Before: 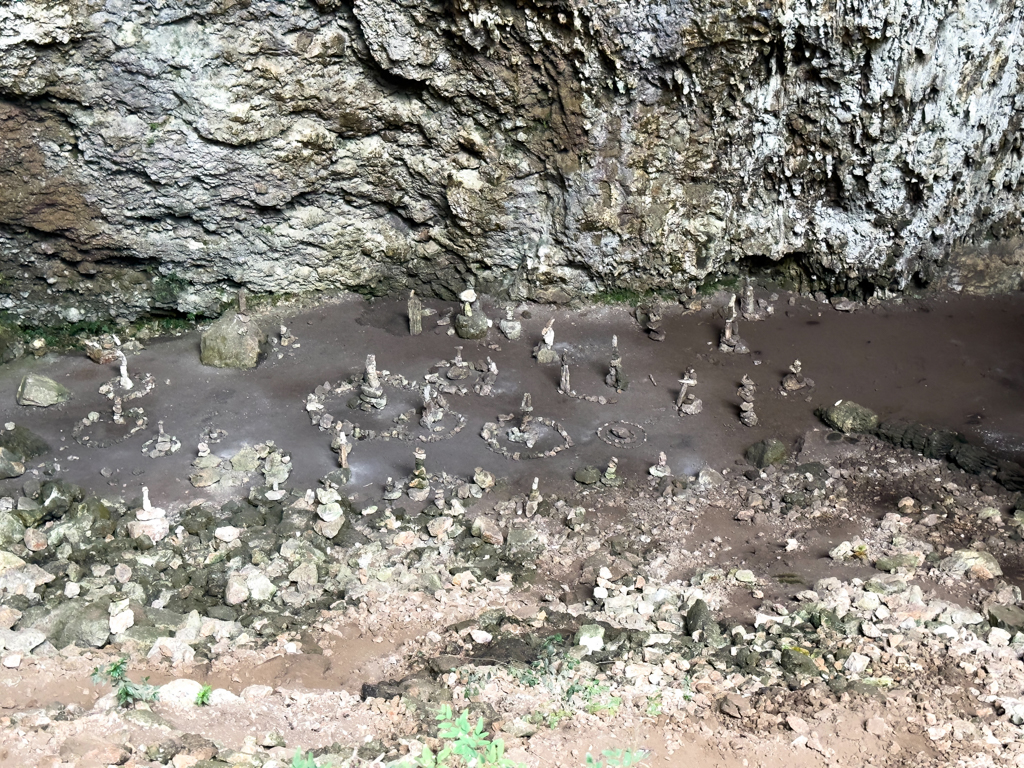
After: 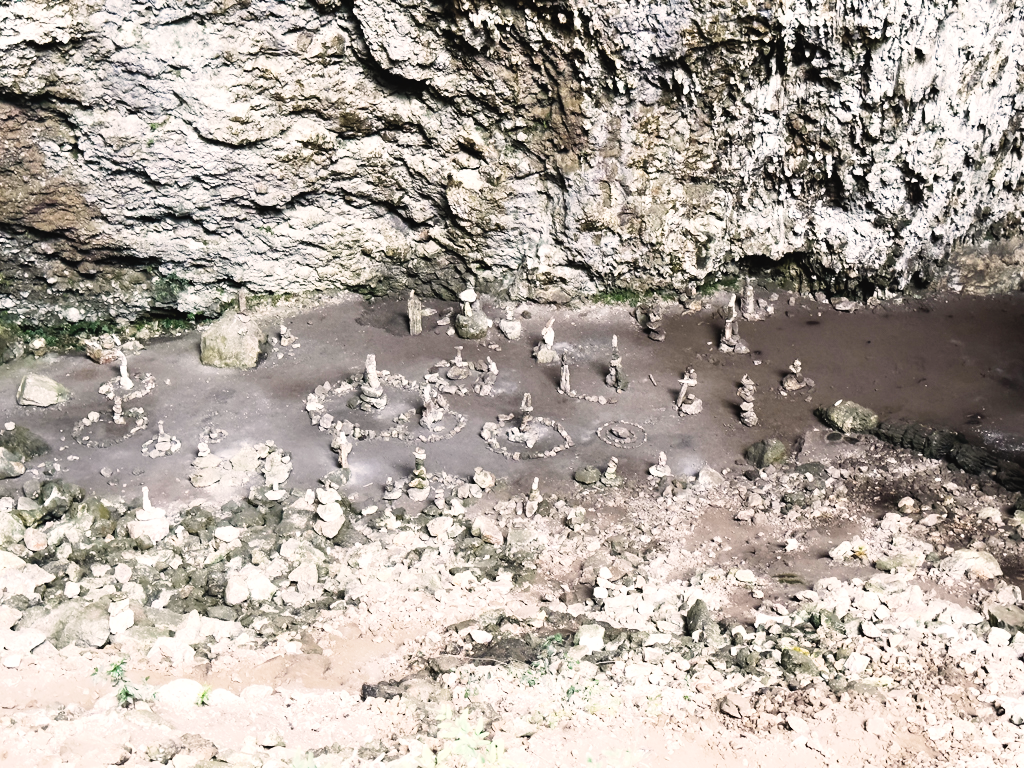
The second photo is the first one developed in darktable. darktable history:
exposure: exposure 0.6 EV, compensate exposure bias true, compensate highlight preservation false
color correction: highlights a* 5.53, highlights b* 5.2, saturation 0.668
tone curve: curves: ch0 [(0, 0.031) (0.139, 0.084) (0.311, 0.278) (0.495, 0.544) (0.718, 0.816) (0.841, 0.909) (1, 0.967)]; ch1 [(0, 0) (0.272, 0.249) (0.388, 0.385) (0.469, 0.456) (0.495, 0.497) (0.538, 0.545) (0.578, 0.595) (0.707, 0.778) (1, 1)]; ch2 [(0, 0) (0.125, 0.089) (0.353, 0.329) (0.443, 0.408) (0.502, 0.499) (0.557, 0.531) (0.608, 0.631) (1, 1)], preserve colors none
